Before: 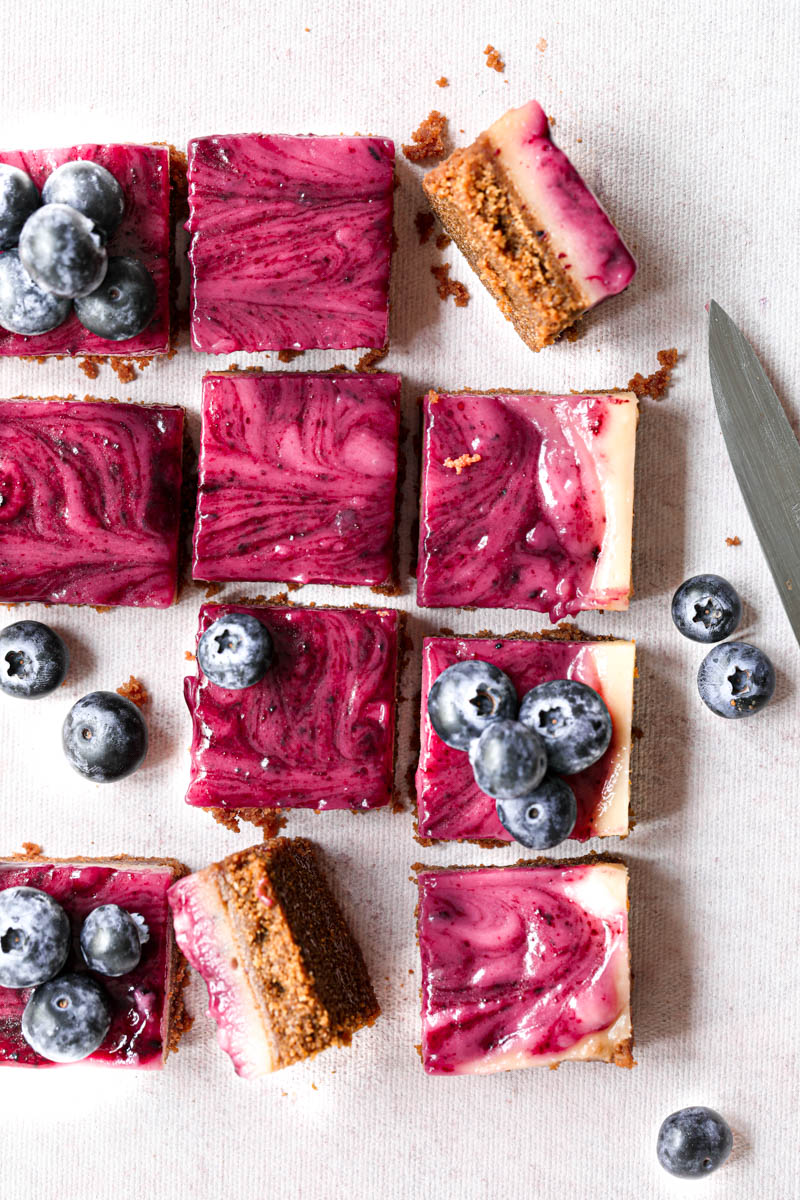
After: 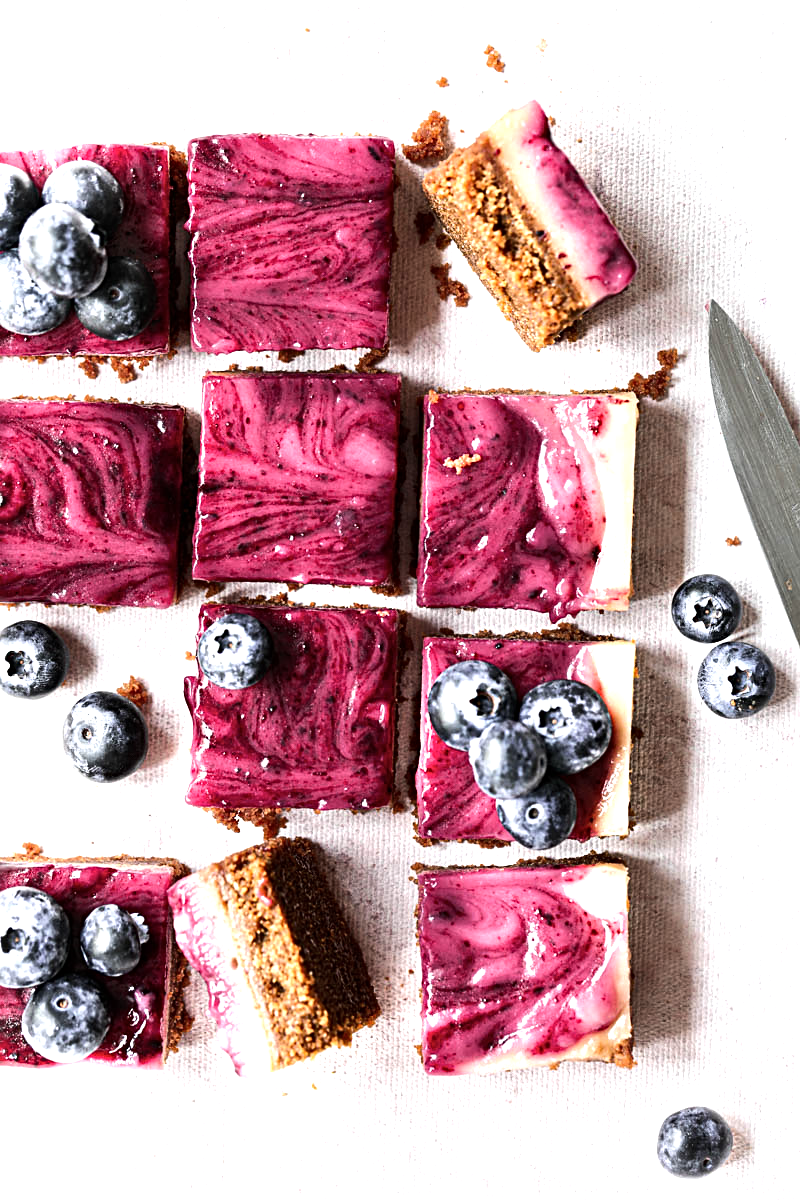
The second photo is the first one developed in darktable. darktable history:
sharpen: radius 2.527, amount 0.323
contrast brightness saturation: saturation -0.056
tone equalizer: -8 EV -0.767 EV, -7 EV -0.716 EV, -6 EV -0.607 EV, -5 EV -0.417 EV, -3 EV 0.388 EV, -2 EV 0.6 EV, -1 EV 0.682 EV, +0 EV 0.766 EV, edges refinement/feathering 500, mask exposure compensation -1.57 EV, preserve details no
